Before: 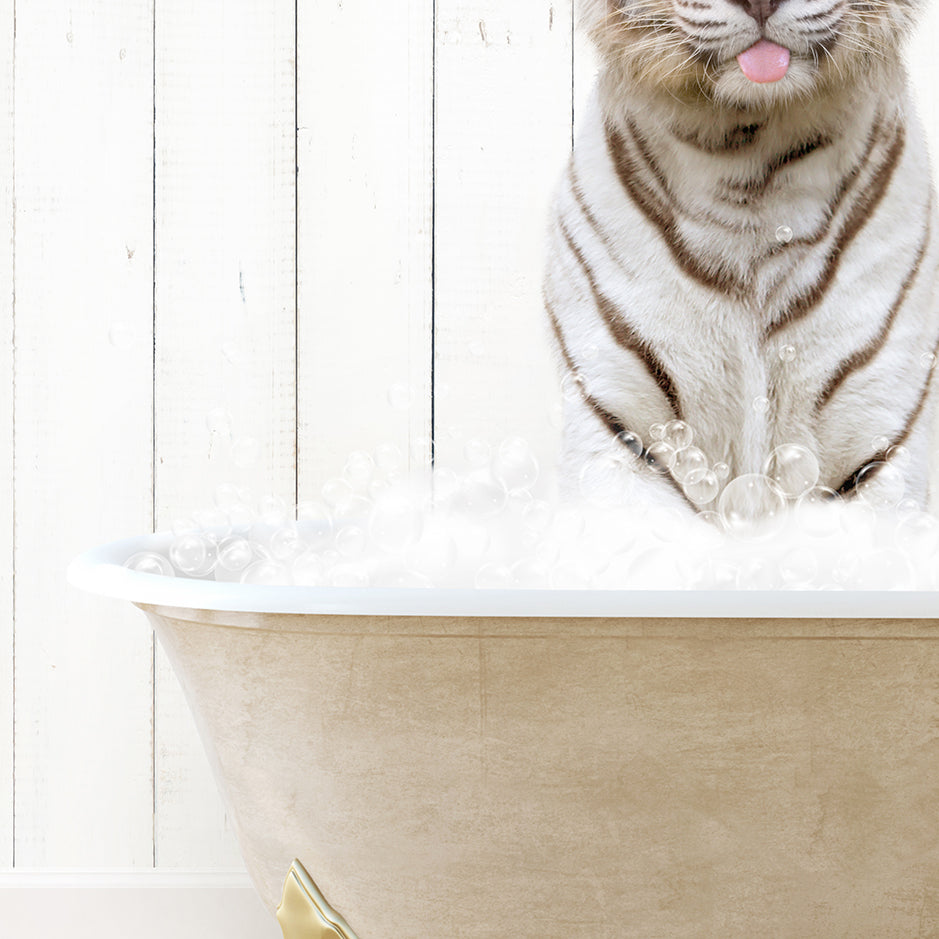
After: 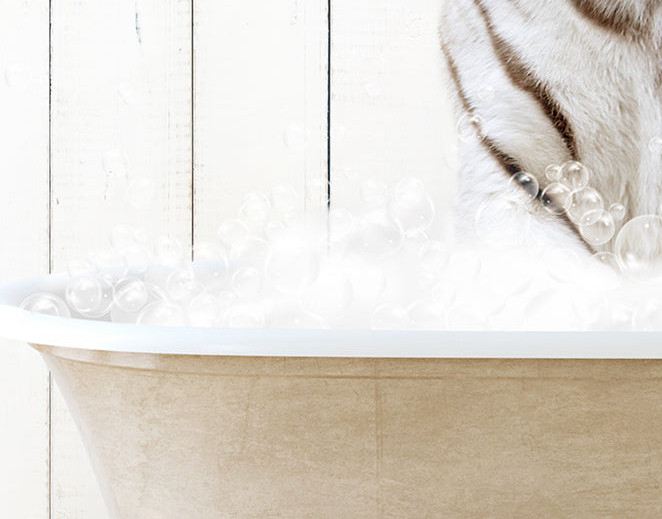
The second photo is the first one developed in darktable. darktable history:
white balance: emerald 1
crop: left 11.123%, top 27.61%, right 18.3%, bottom 17.034%
